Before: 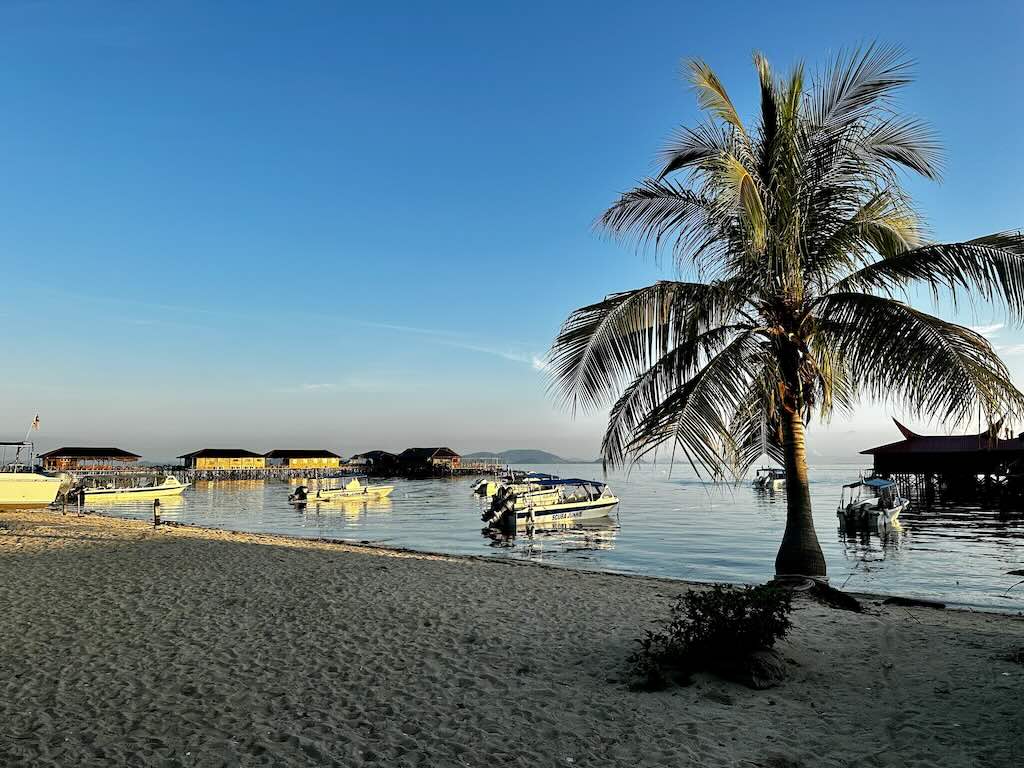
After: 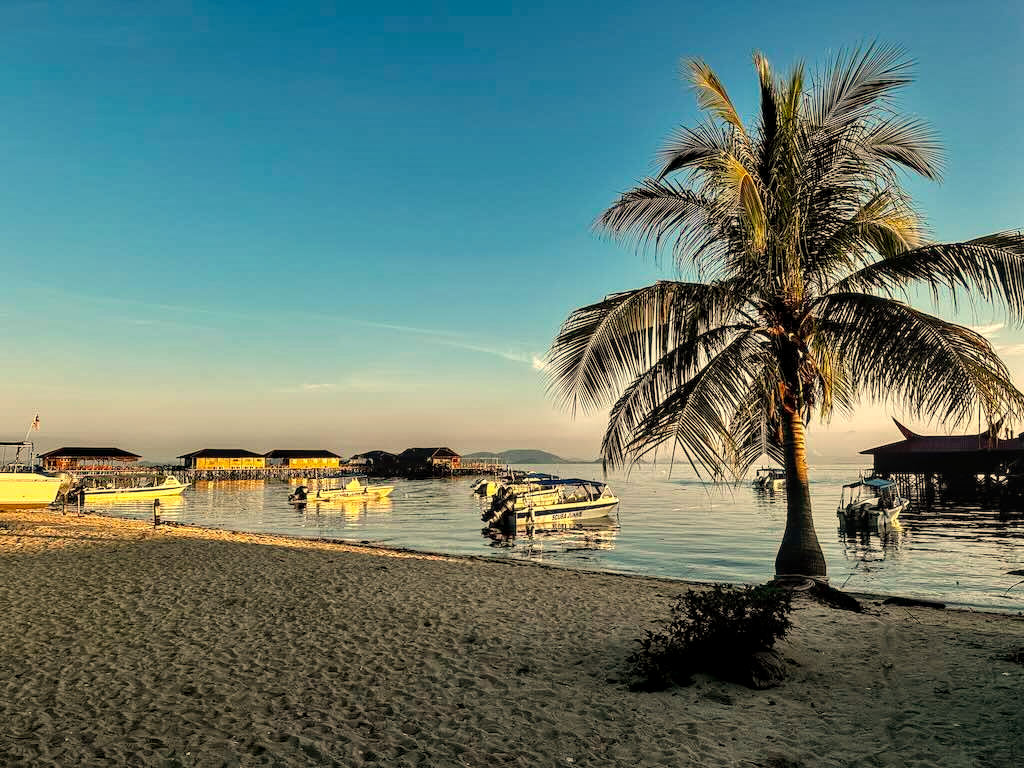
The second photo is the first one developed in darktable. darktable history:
local contrast: detail 130%
white balance: red 1.123, blue 0.83
